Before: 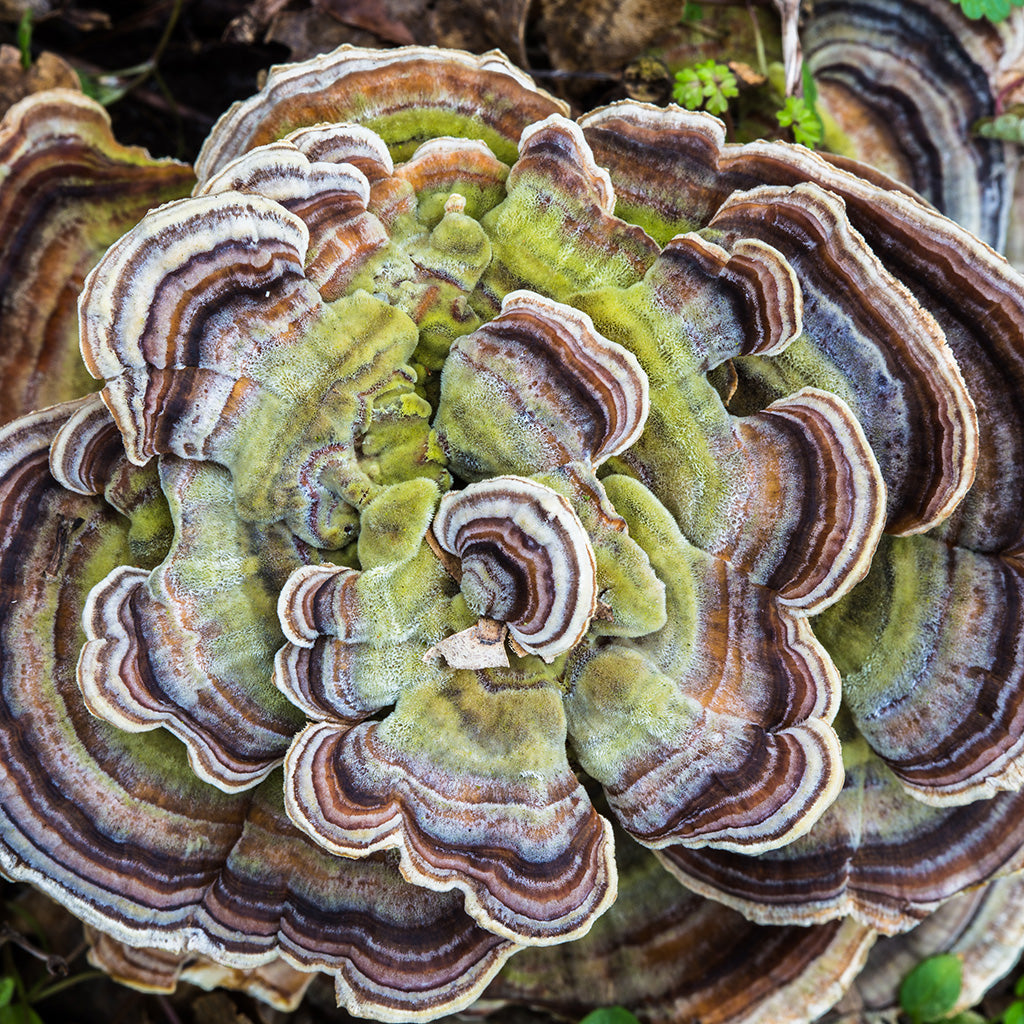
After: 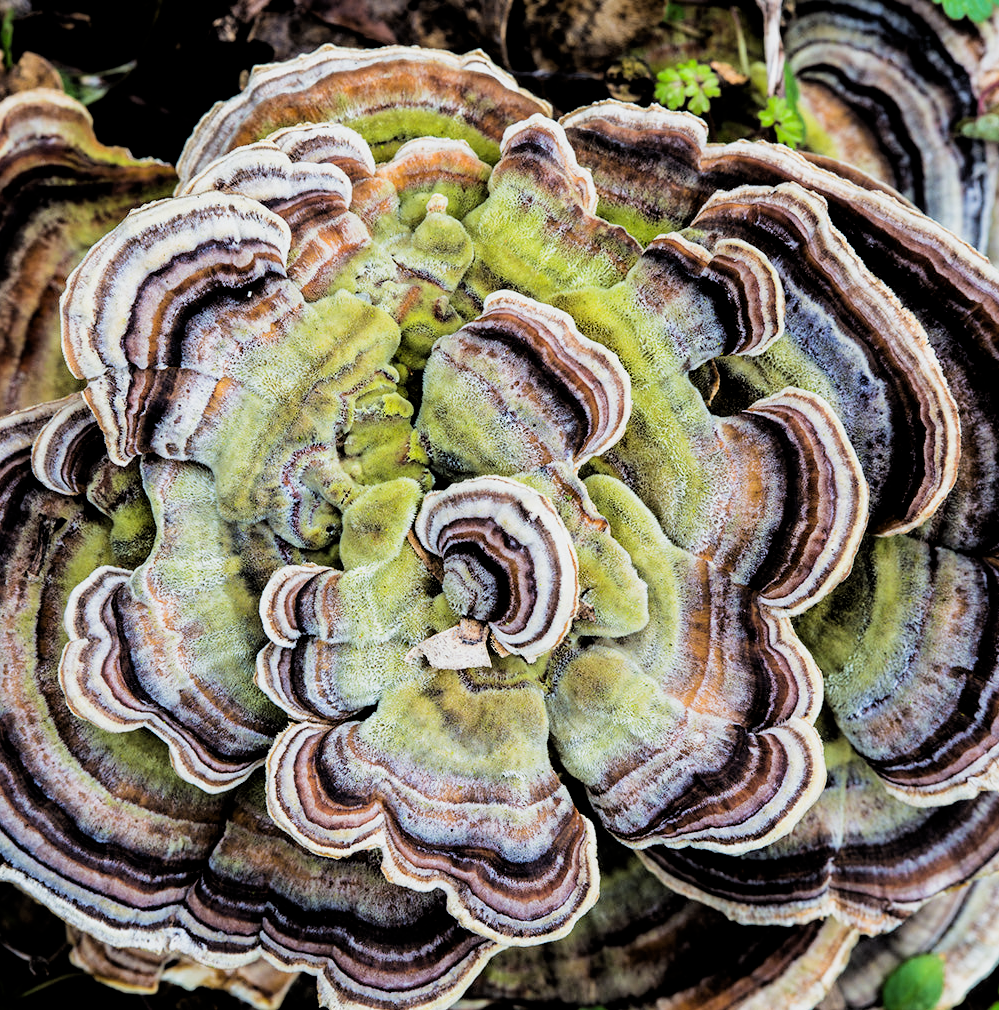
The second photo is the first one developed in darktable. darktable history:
rgb levels: levels [[0.01, 0.419, 0.839], [0, 0.5, 1], [0, 0.5, 1]]
filmic rgb: black relative exposure -5 EV, white relative exposure 3.5 EV, hardness 3.19, contrast 1.2, highlights saturation mix -50%
crop and rotate: left 1.774%, right 0.633%, bottom 1.28%
